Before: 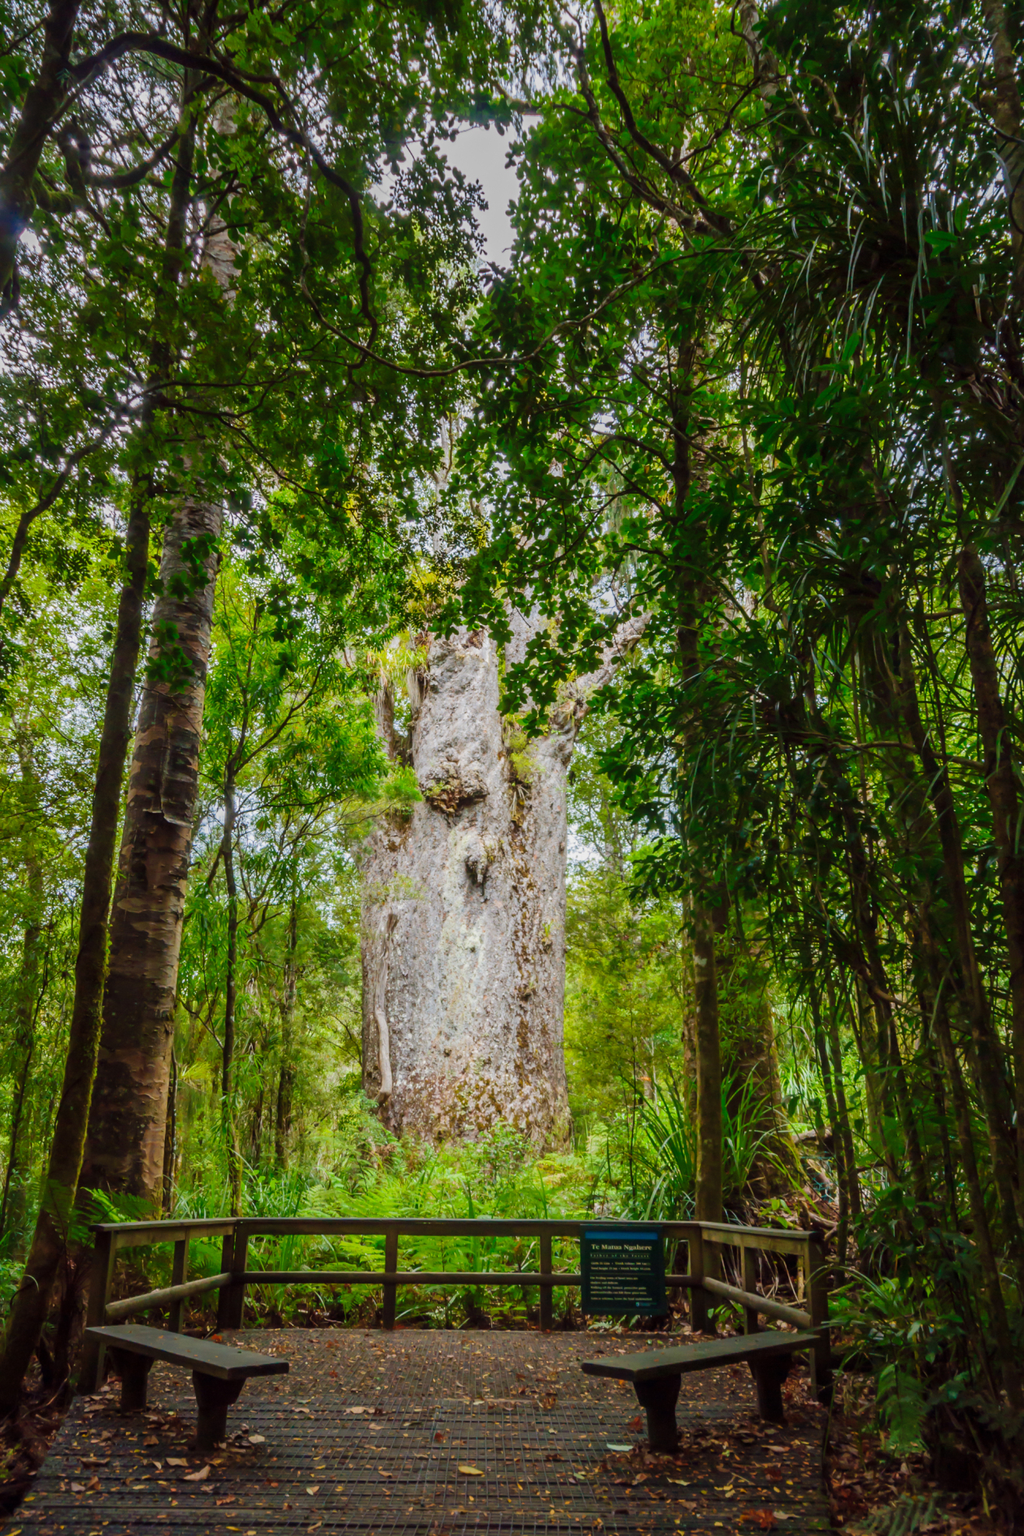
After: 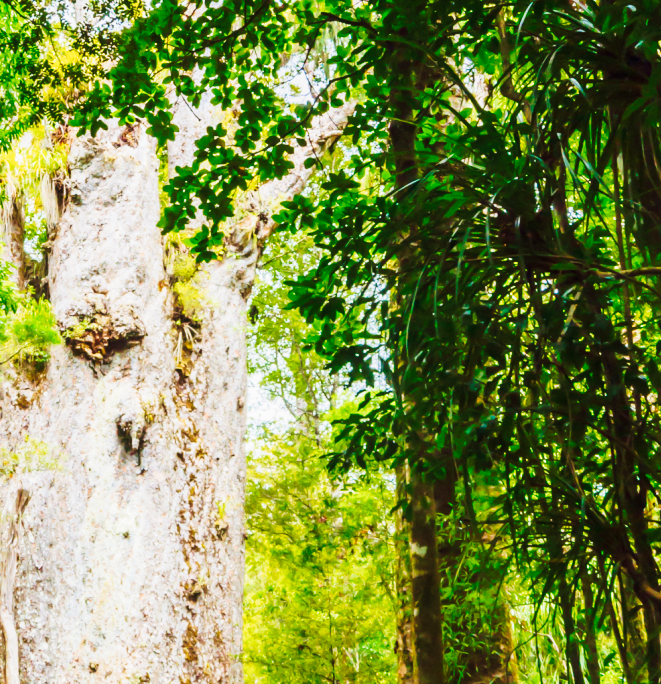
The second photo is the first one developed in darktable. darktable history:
velvia: on, module defaults
crop: left 36.607%, top 34.735%, right 13.146%, bottom 30.611%
tone curve: curves: ch0 [(0, 0) (0.003, 0.003) (0.011, 0.013) (0.025, 0.029) (0.044, 0.052) (0.069, 0.082) (0.1, 0.118) (0.136, 0.161) (0.177, 0.21) (0.224, 0.27) (0.277, 0.38) (0.335, 0.49) (0.399, 0.594) (0.468, 0.692) (0.543, 0.794) (0.623, 0.857) (0.709, 0.919) (0.801, 0.955) (0.898, 0.978) (1, 1)], preserve colors none
